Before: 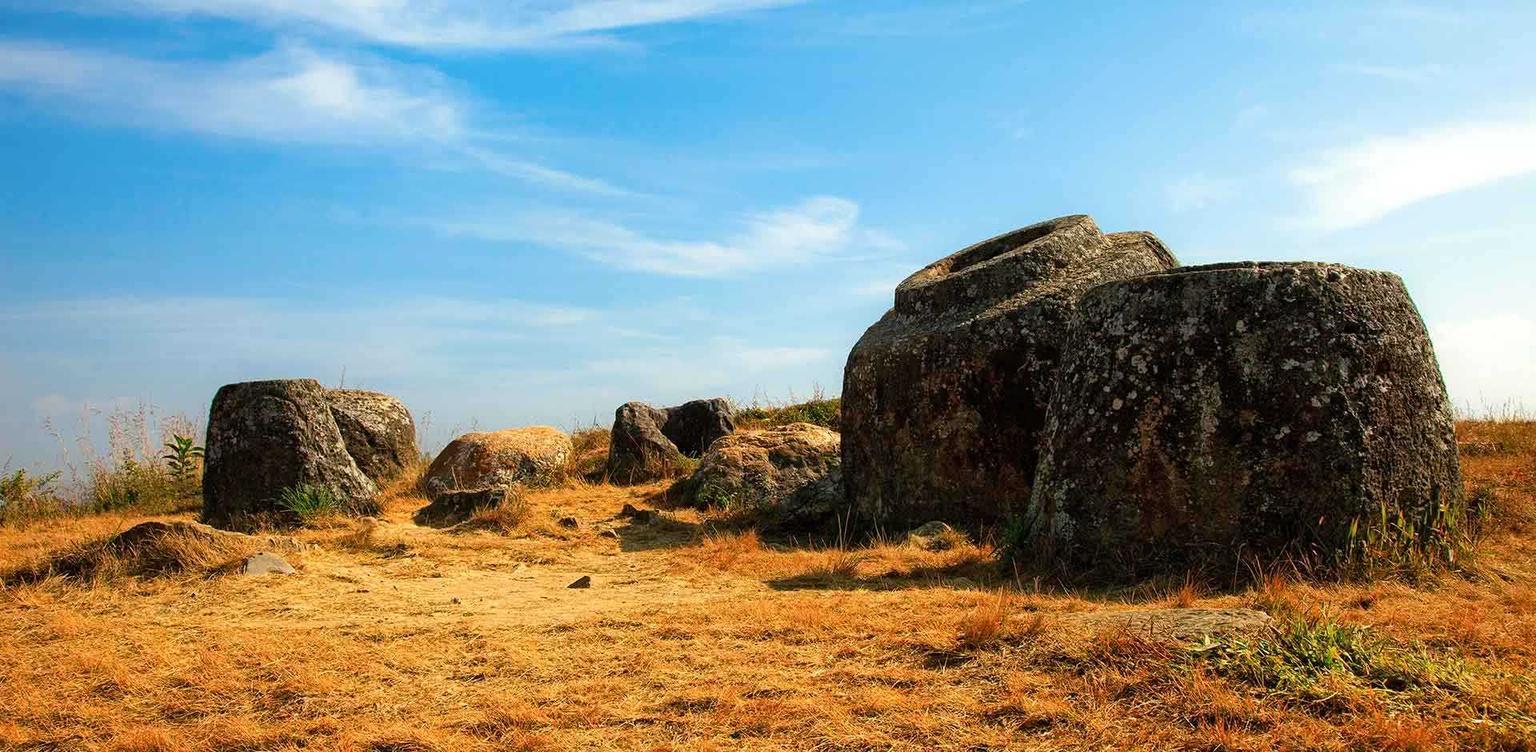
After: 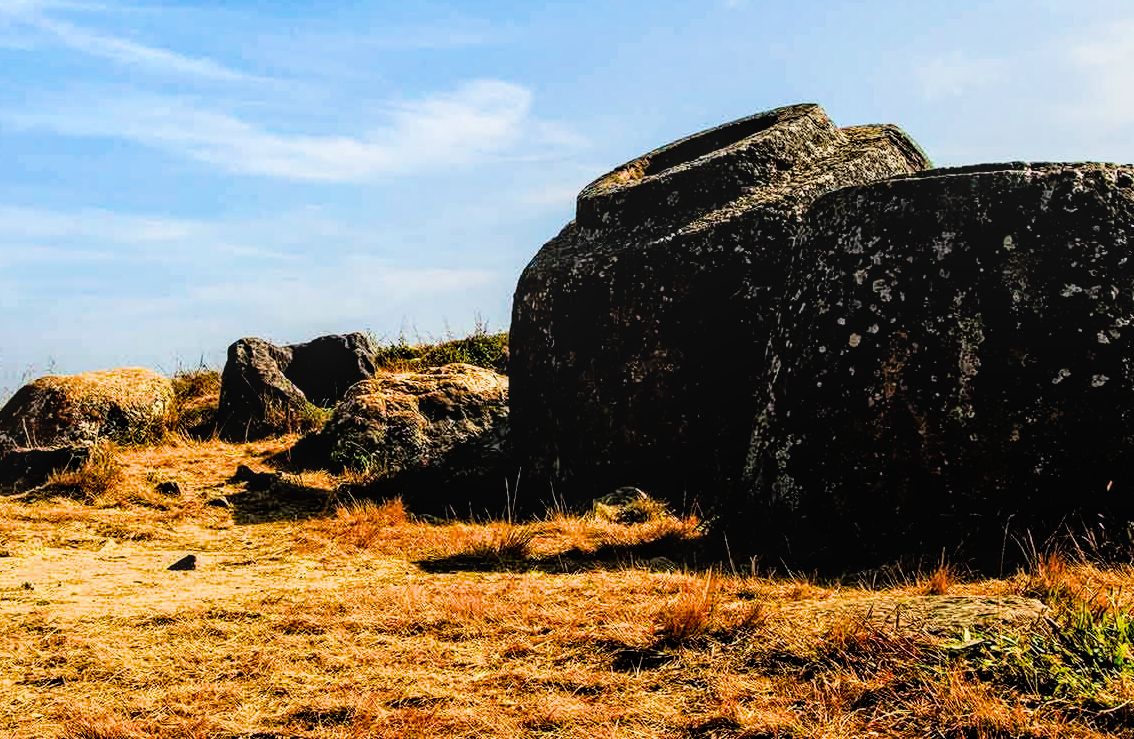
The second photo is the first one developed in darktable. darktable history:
crop and rotate: left 28.256%, top 17.734%, right 12.656%, bottom 3.573%
filmic rgb: black relative exposure -5 EV, white relative exposure 3.5 EV, hardness 3.19, contrast 1.5, highlights saturation mix -50%
white balance: red 0.974, blue 1.044
contrast equalizer: y [[0.535, 0.543, 0.548, 0.548, 0.542, 0.532], [0.5 ×6], [0.5 ×6], [0 ×6], [0 ×6]]
local contrast: on, module defaults
color balance: lift [1, 1.001, 0.999, 1.001], gamma [1, 1.004, 1.007, 0.993], gain [1, 0.991, 0.987, 1.013], contrast 10%, output saturation 120%
